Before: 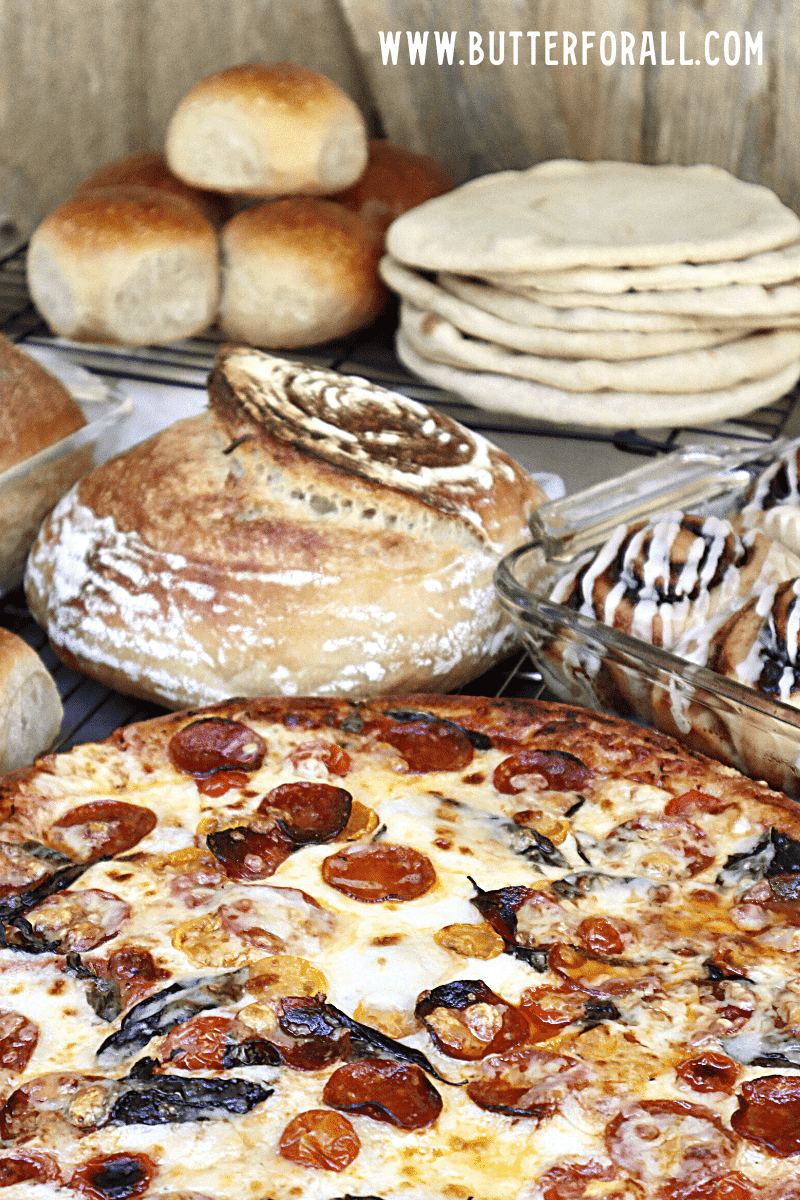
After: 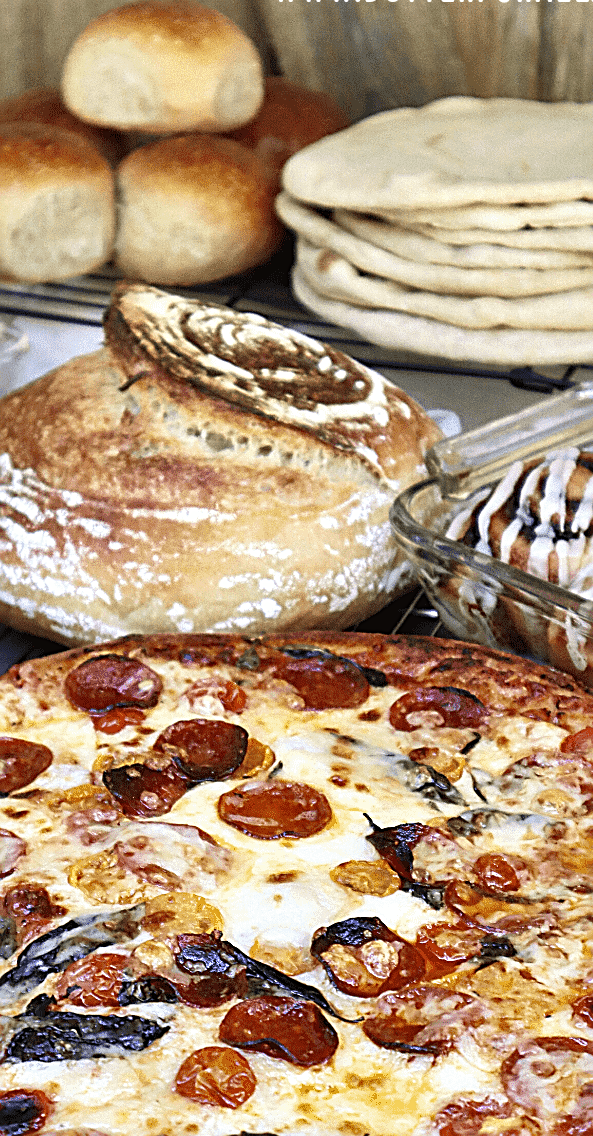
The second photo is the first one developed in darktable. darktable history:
shadows and highlights: shadows 49, highlights -41, soften with gaussian
velvia: on, module defaults
sharpen: on, module defaults
crop and rotate: left 13.15%, top 5.251%, right 12.609%
